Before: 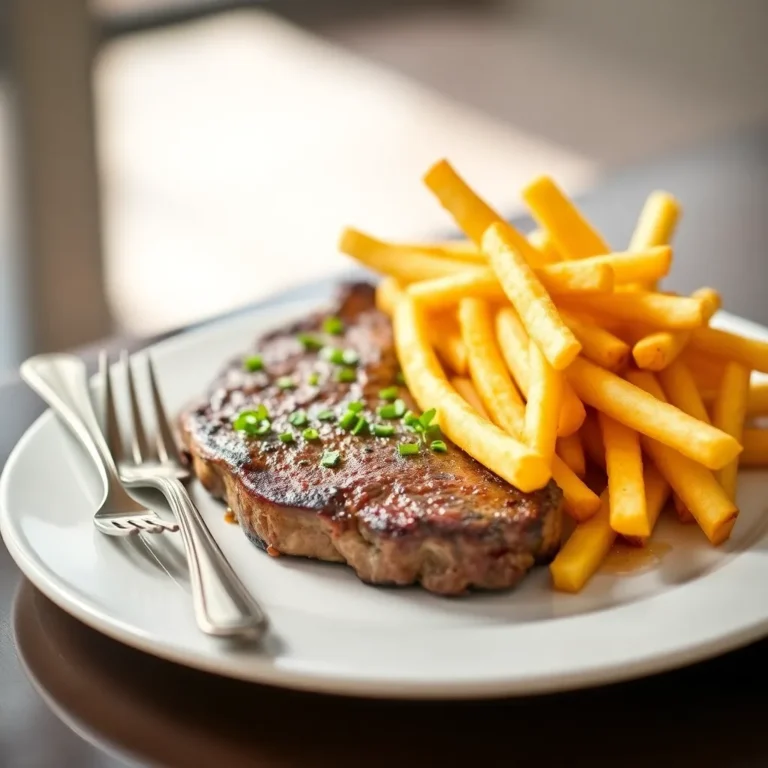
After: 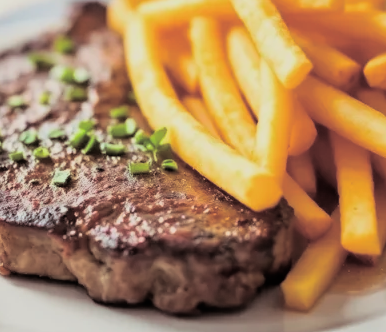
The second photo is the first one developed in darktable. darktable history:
filmic rgb: black relative exposure -7.75 EV, white relative exposure 4.4 EV, threshold 3 EV, hardness 3.76, latitude 50%, contrast 1.1, color science v5 (2021), contrast in shadows safe, contrast in highlights safe, enable highlight reconstruction true
split-toning: shadows › saturation 0.2
crop: left 35.03%, top 36.625%, right 14.663%, bottom 20.057%
